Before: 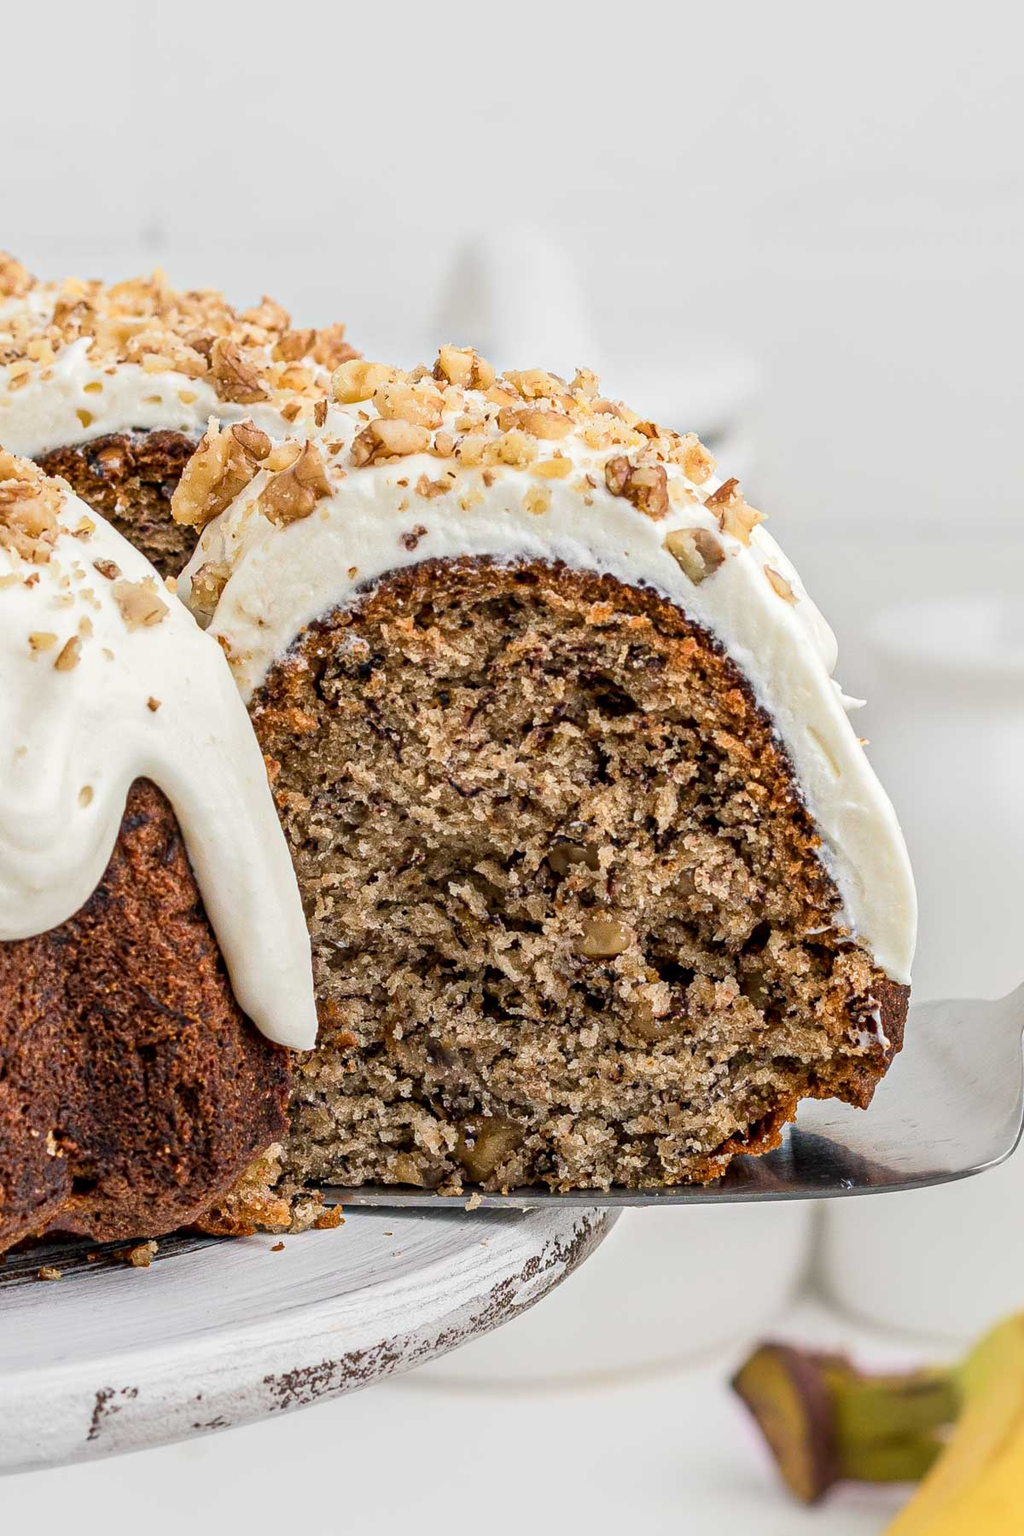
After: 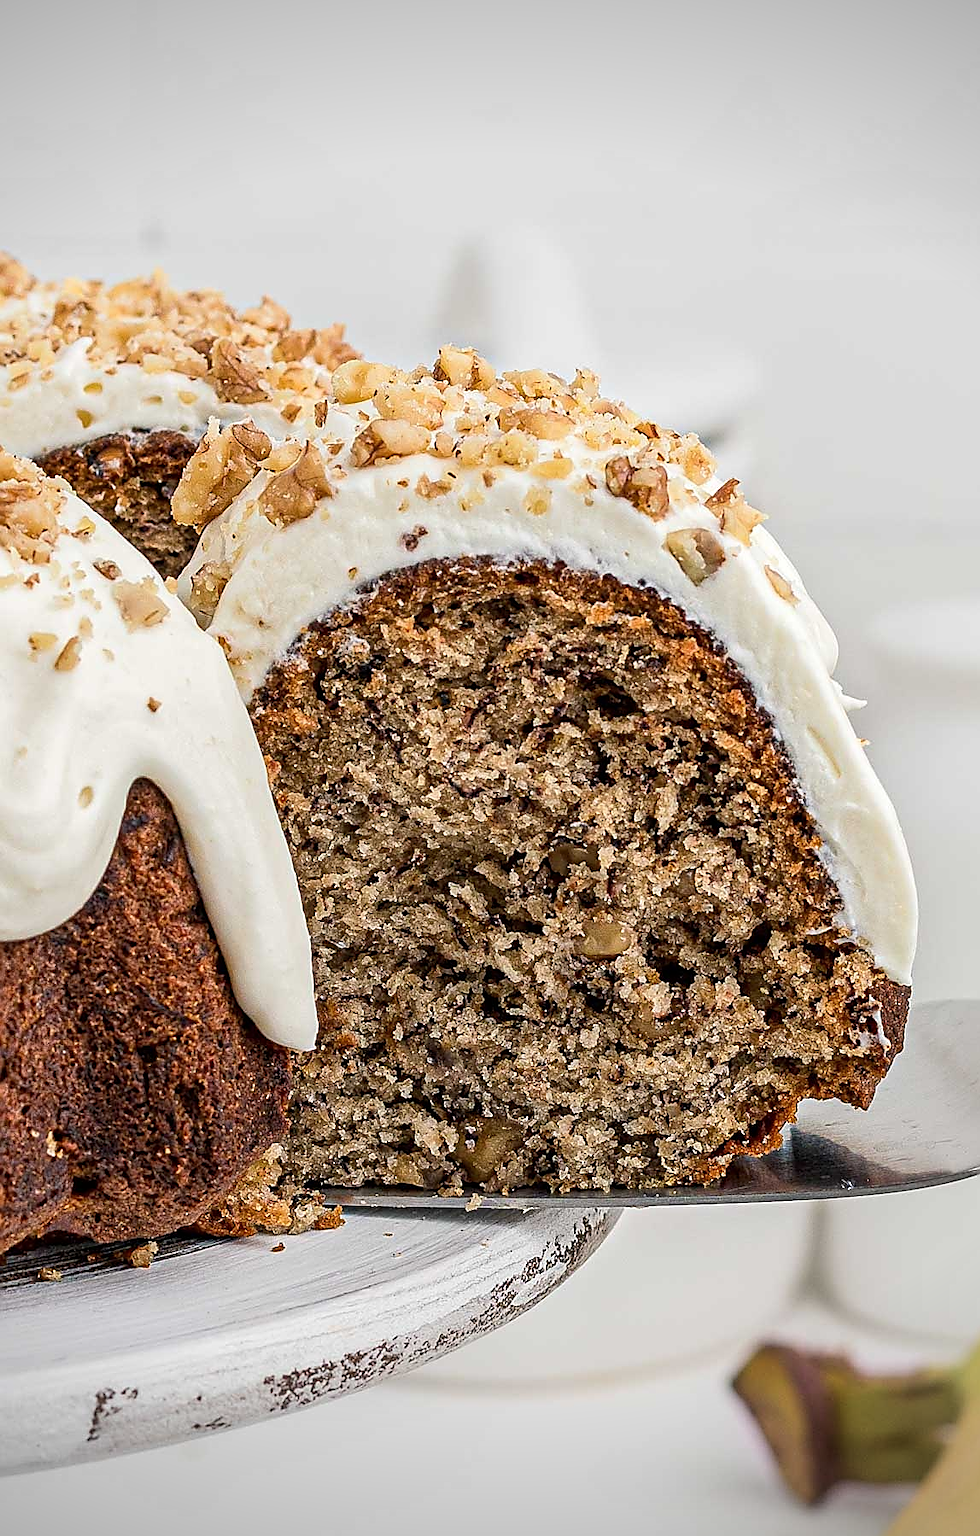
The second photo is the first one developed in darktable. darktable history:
vignetting: fall-off start 97.19%, width/height ratio 1.179
crop: right 4.254%, bottom 0.018%
sharpen: radius 1.376, amount 1.244, threshold 0.619
